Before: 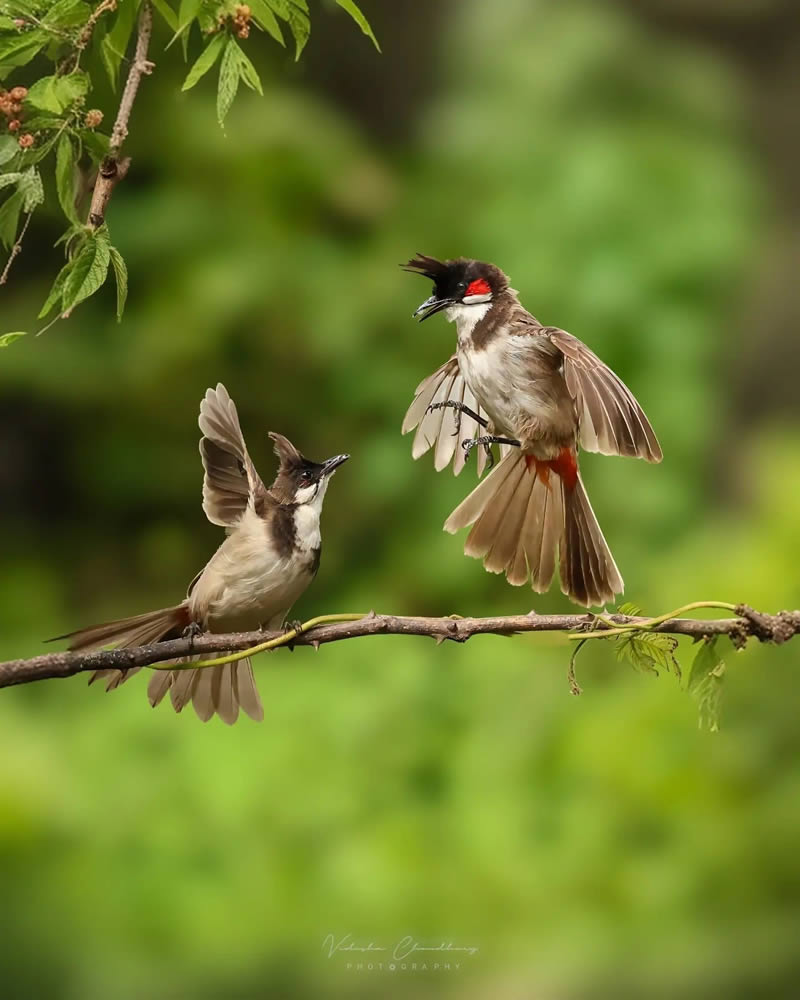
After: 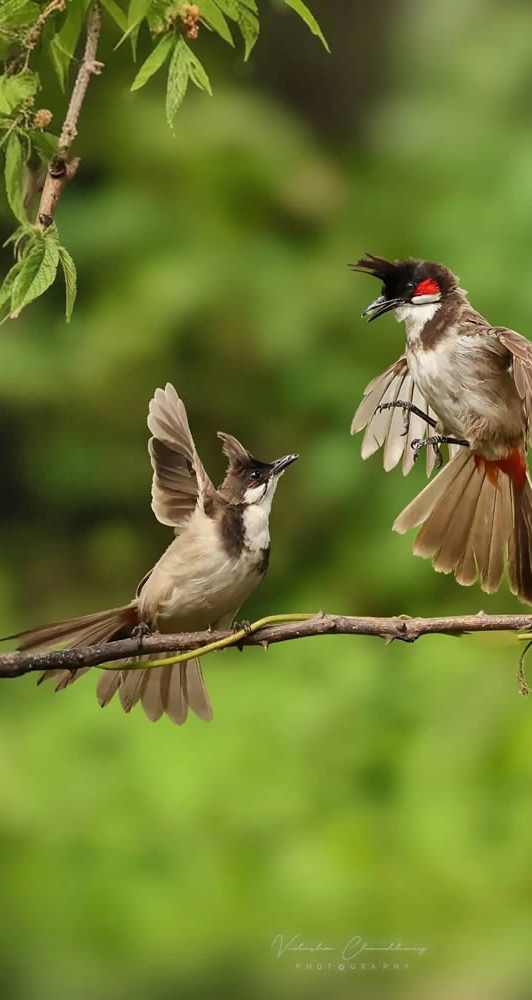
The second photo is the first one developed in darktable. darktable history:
exposure: exposure -0.072 EV, compensate highlight preservation false
crop and rotate: left 6.411%, right 27.069%
shadows and highlights: shadows 75.51, highlights -26.06, highlights color adjustment 45.28%, soften with gaussian
